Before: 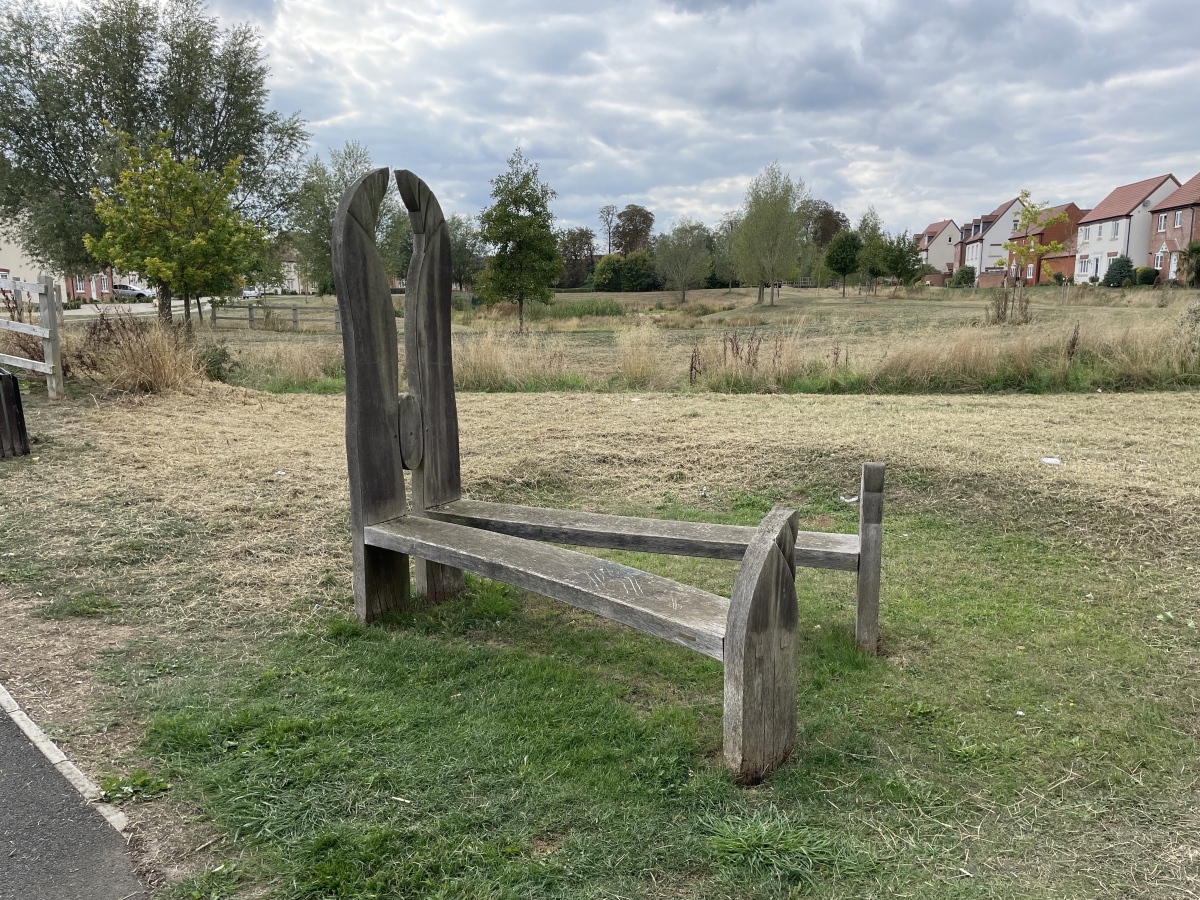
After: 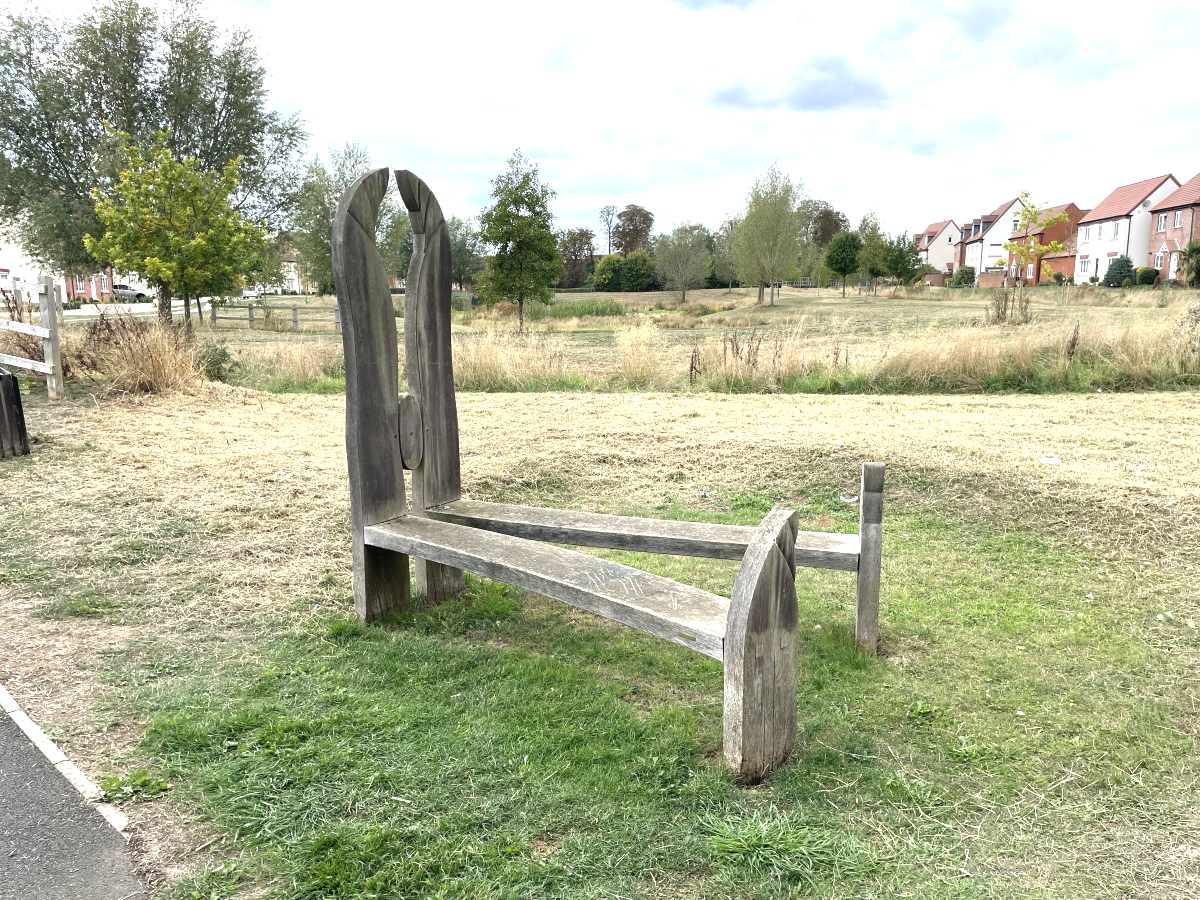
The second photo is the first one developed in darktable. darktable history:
tone equalizer: on, module defaults
exposure: exposure 1.061 EV, compensate highlight preservation false
